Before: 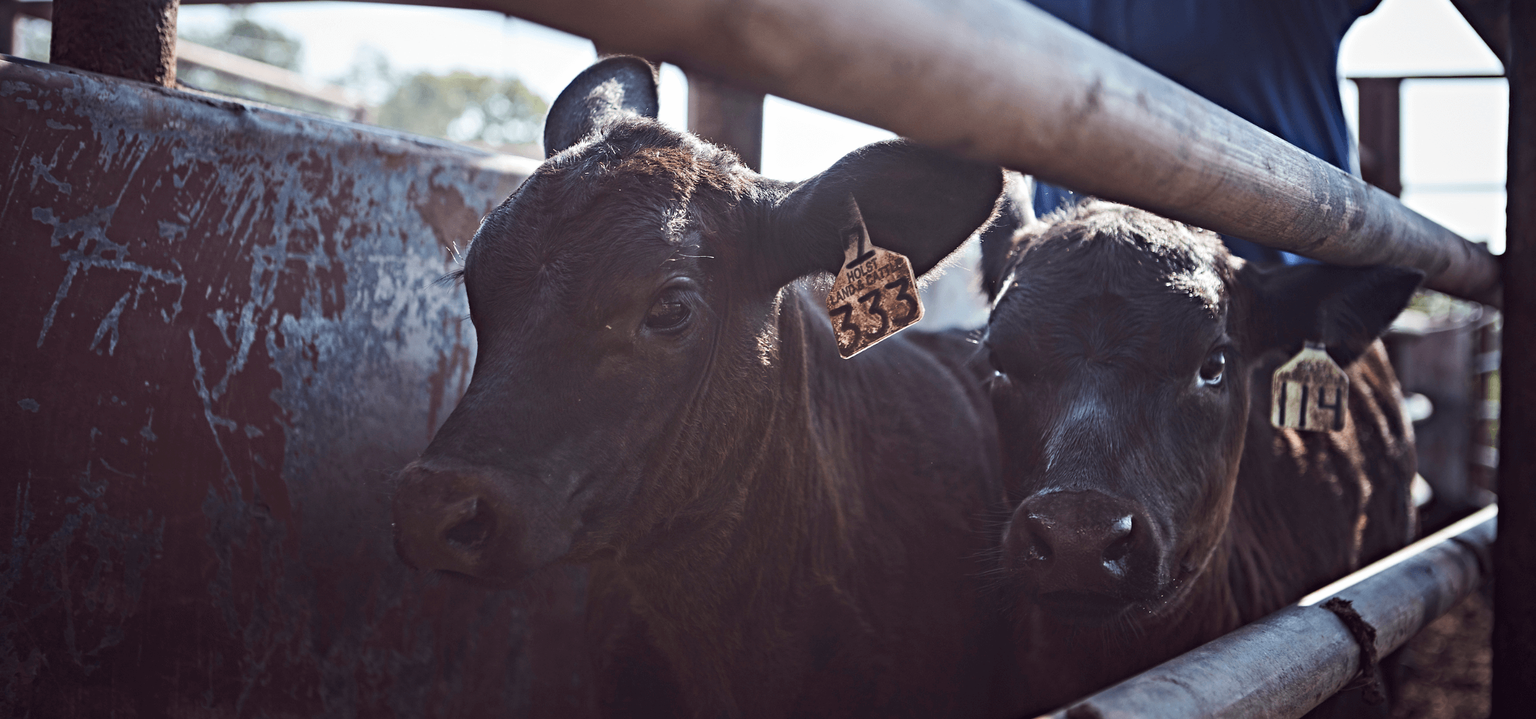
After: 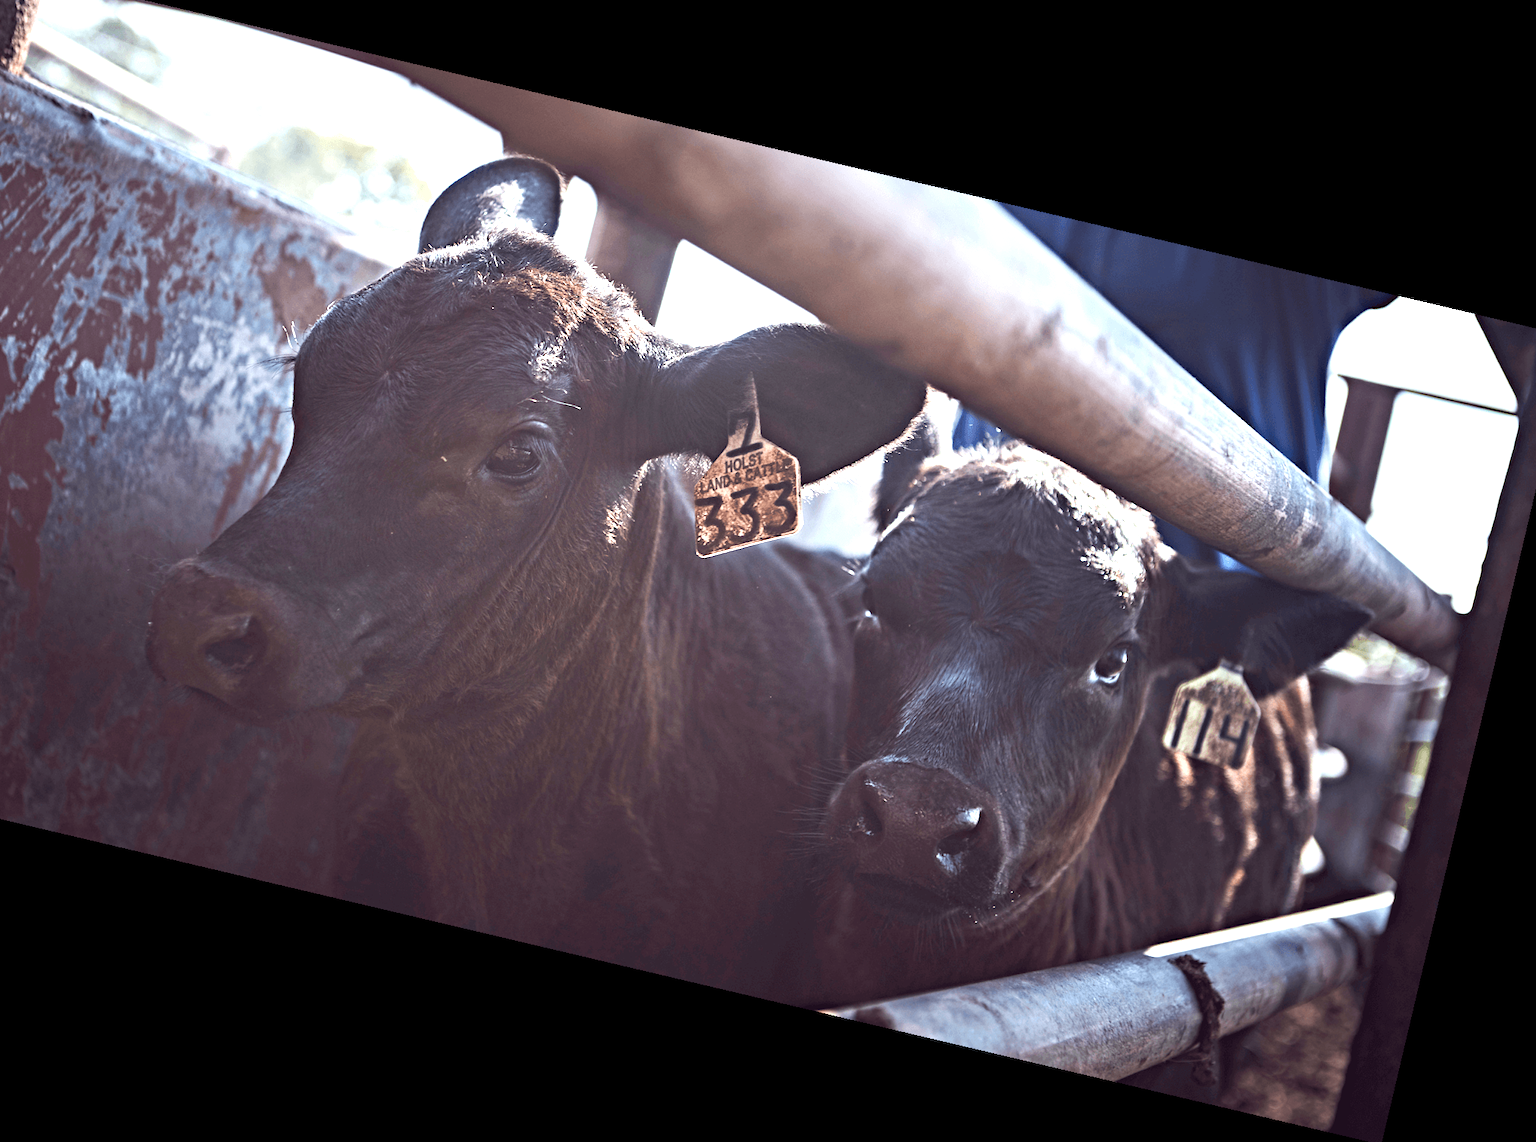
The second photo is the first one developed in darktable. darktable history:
exposure: exposure 0.999 EV, compensate highlight preservation false
rotate and perspective: rotation 13.27°, automatic cropping off
crop and rotate: left 17.959%, top 5.771%, right 1.742%
